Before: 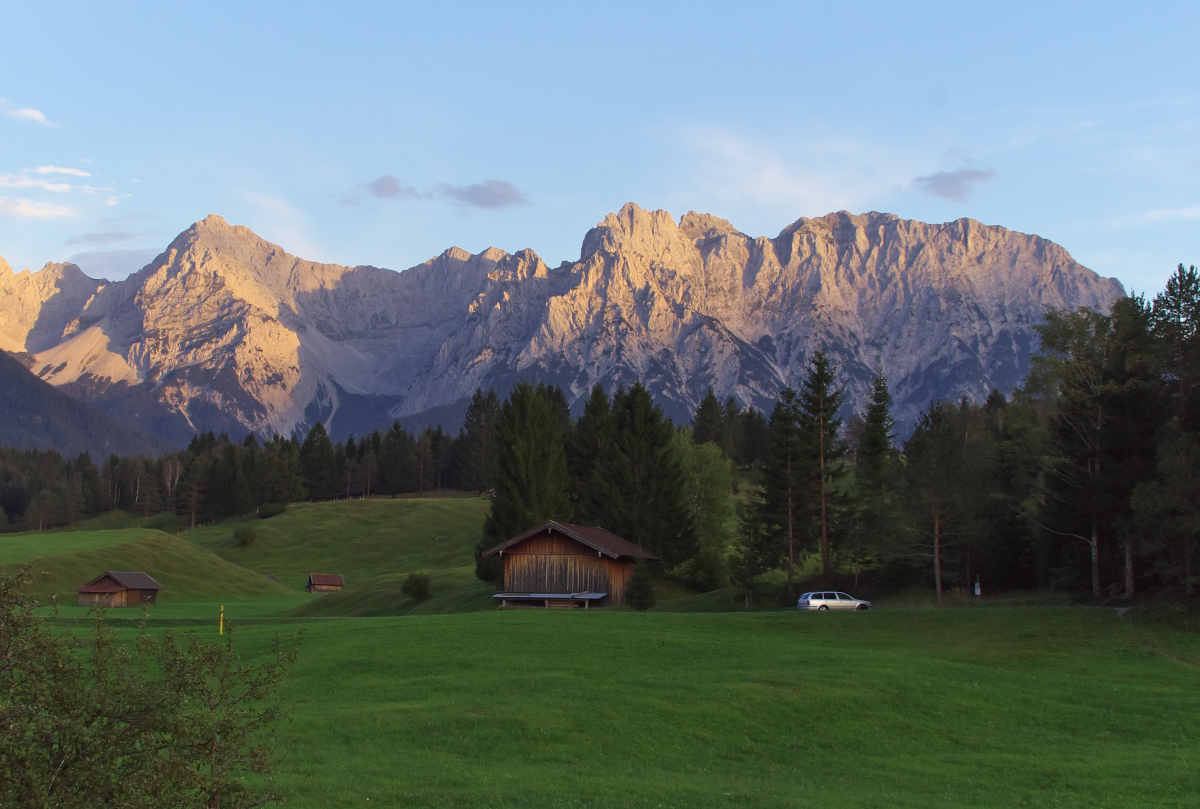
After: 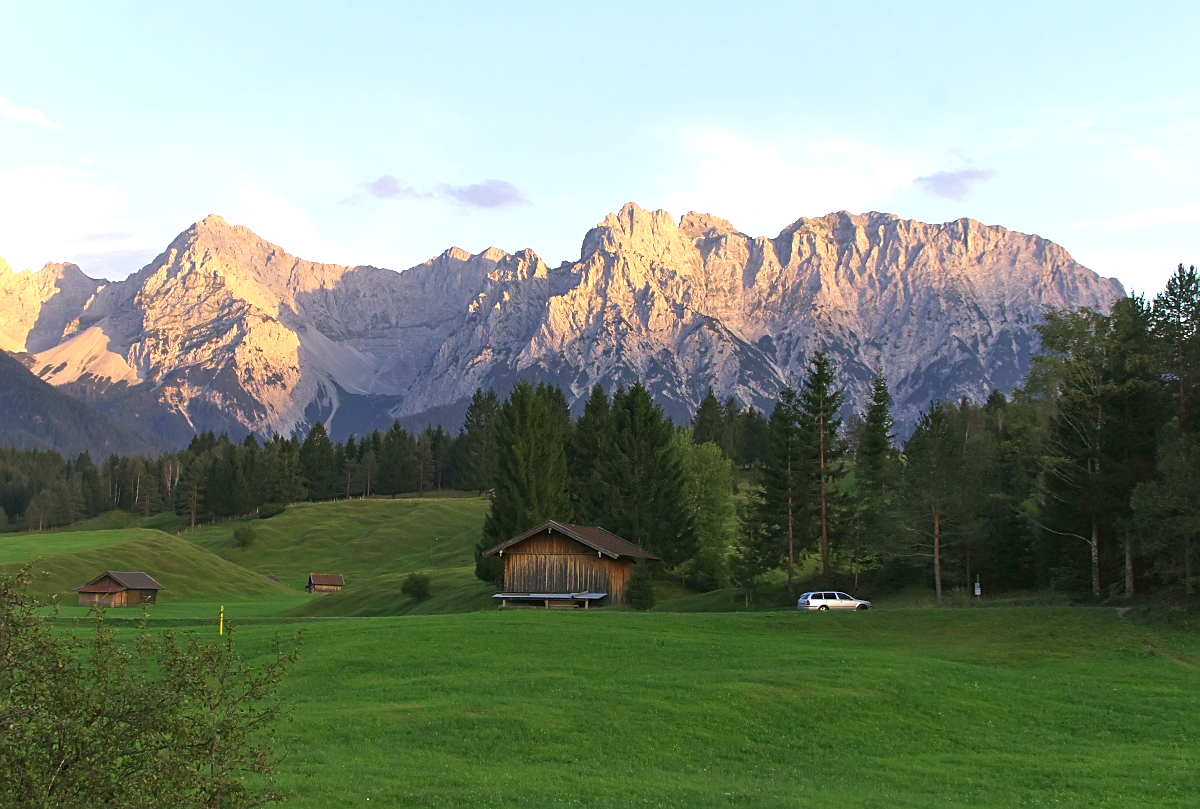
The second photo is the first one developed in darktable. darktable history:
sharpen: on, module defaults
exposure: exposure 0.72 EV, compensate highlight preservation false
color correction: highlights a* 4.26, highlights b* 4.97, shadows a* -7.3, shadows b* 4.73
